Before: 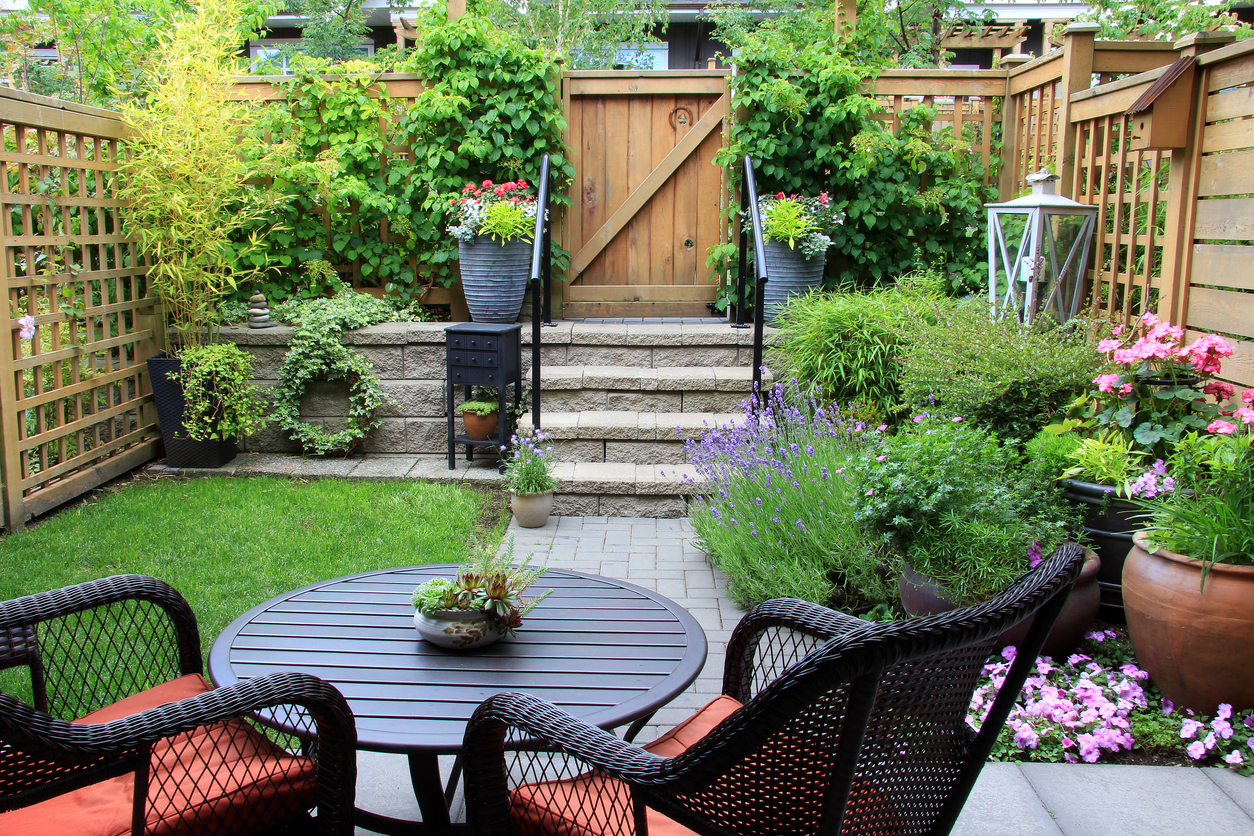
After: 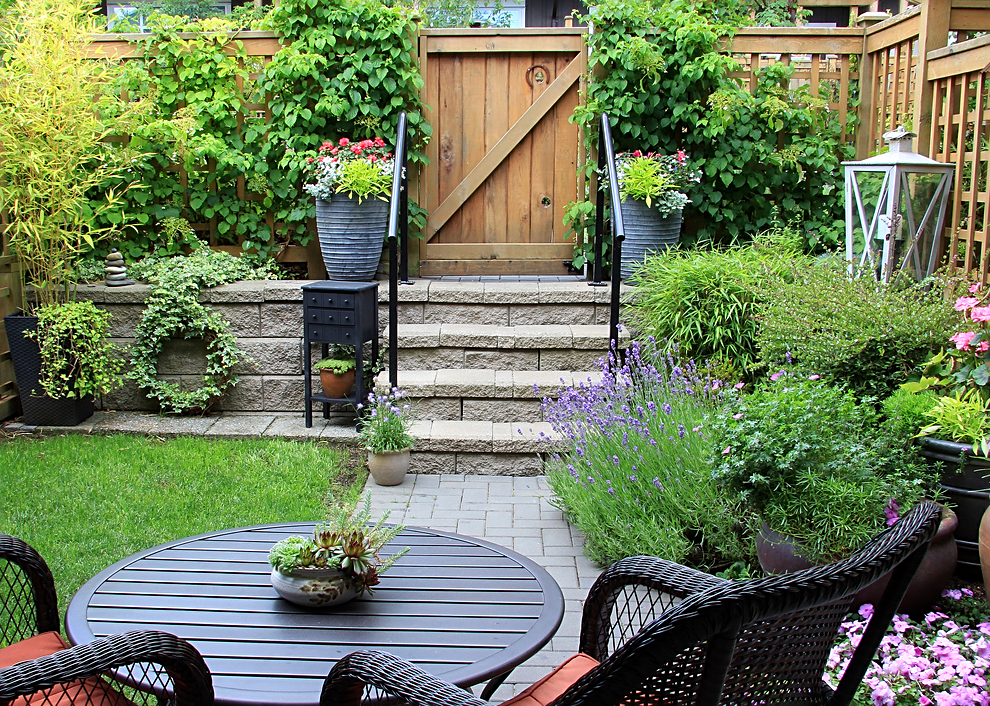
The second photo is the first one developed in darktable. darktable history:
crop: left 11.427%, top 5.115%, right 9.596%, bottom 10.388%
sharpen: on, module defaults
